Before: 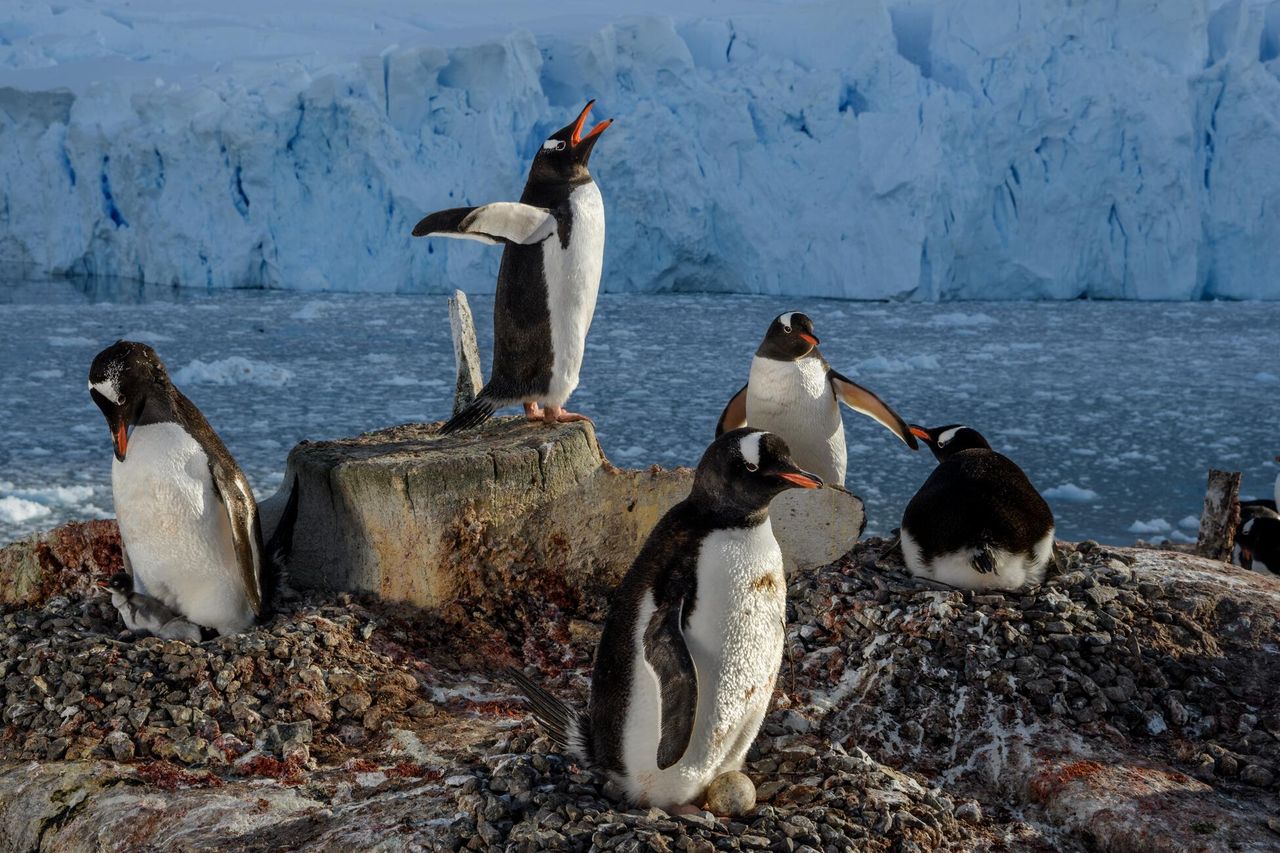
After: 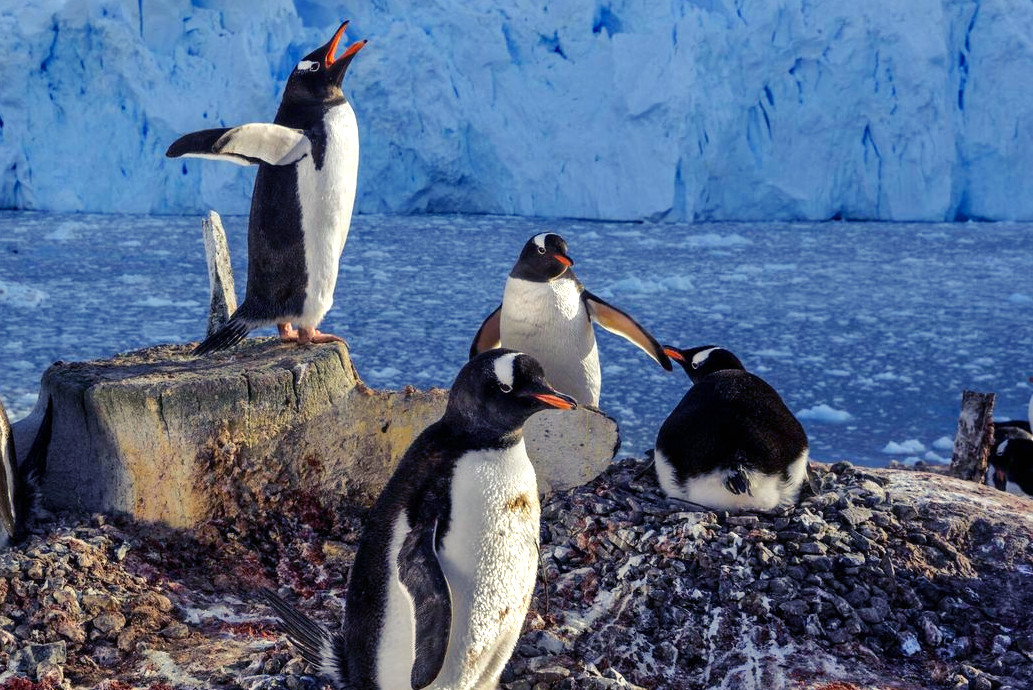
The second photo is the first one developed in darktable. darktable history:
exposure: black level correction 0, exposure 0.498 EV, compensate highlight preservation false
crop: left 19.274%, top 9.355%, right 0.001%, bottom 9.643%
shadows and highlights: soften with gaussian
color balance rgb: shadows lift › luminance -28.973%, shadows lift › chroma 15.313%, shadows lift › hue 268.72°, perceptual saturation grading › global saturation 15.137%
